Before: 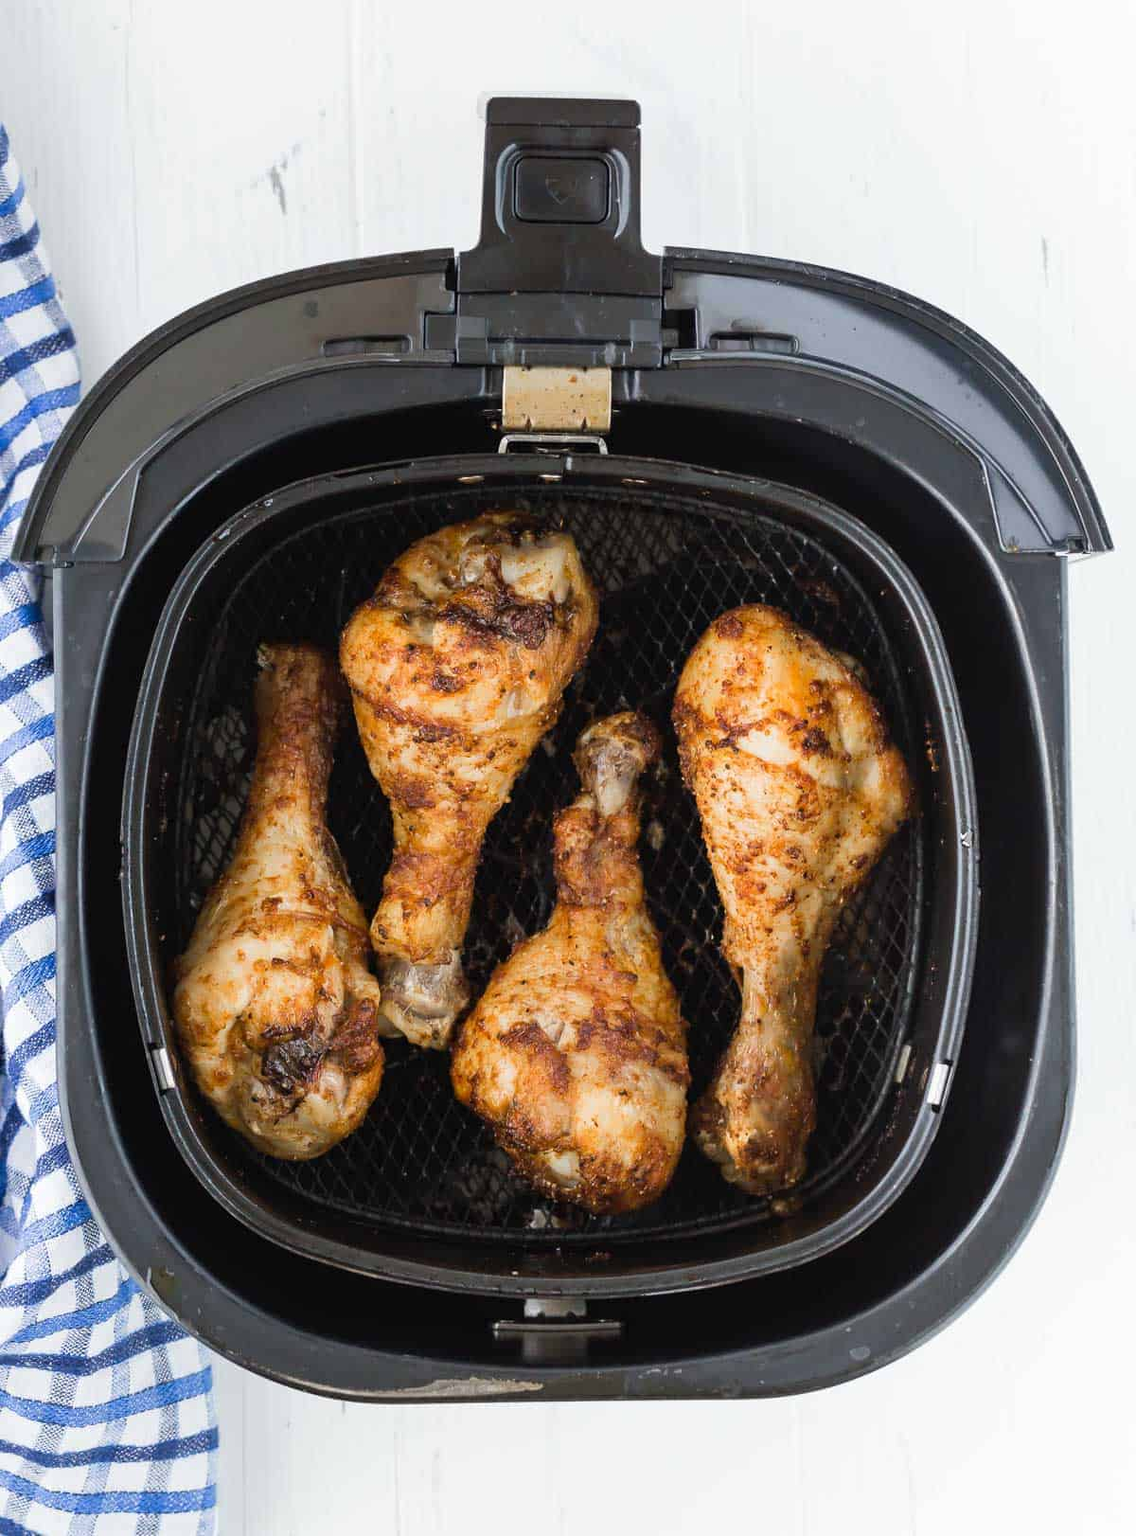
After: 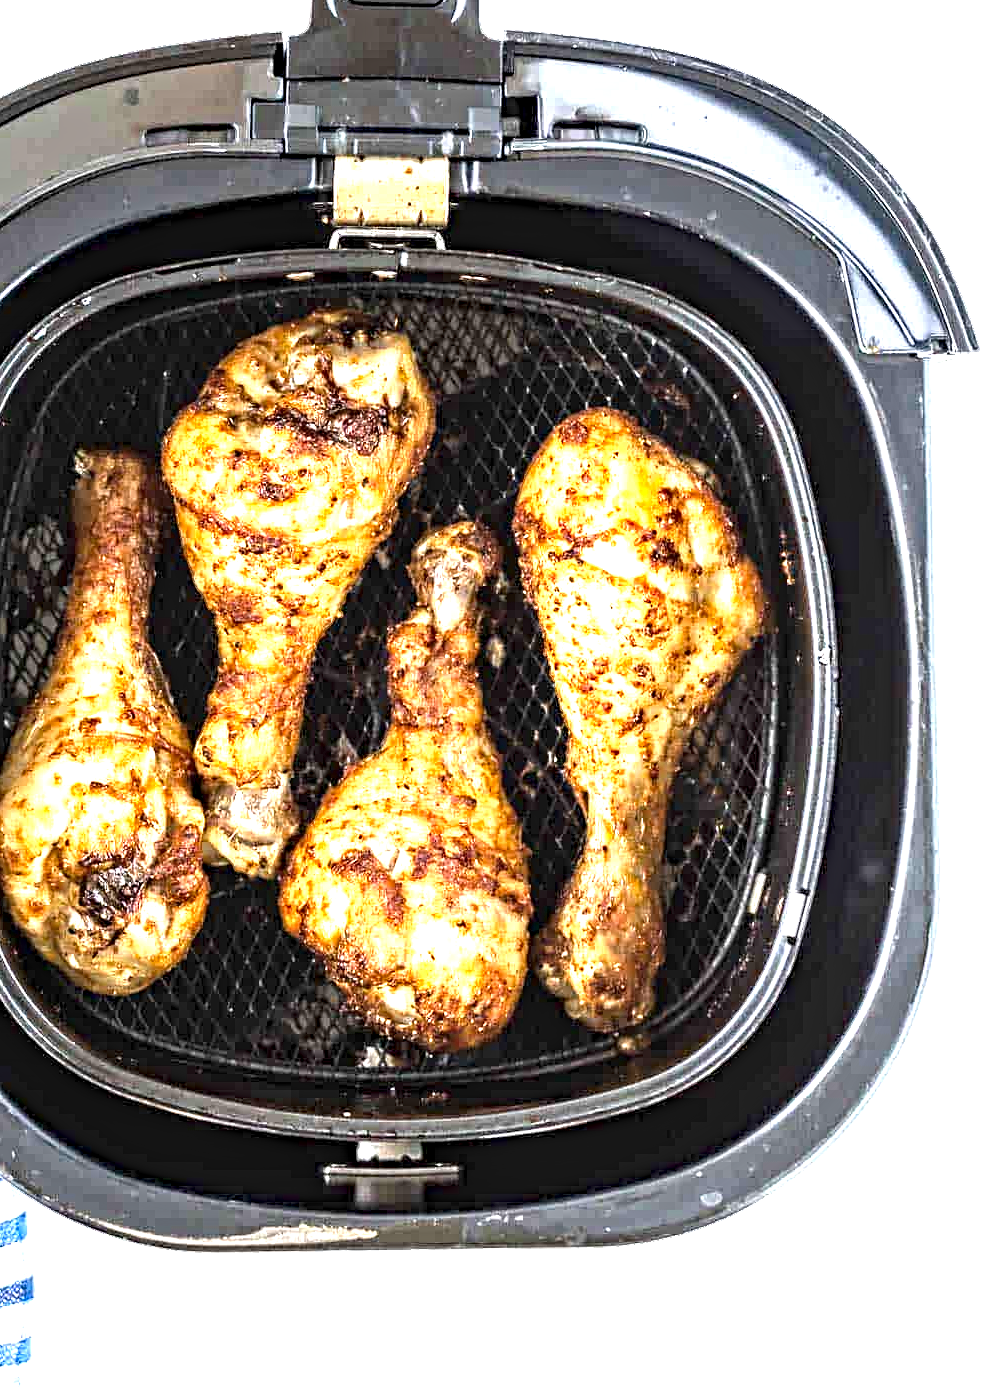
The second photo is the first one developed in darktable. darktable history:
haze removal: compatibility mode true, adaptive false
crop: left 16.476%, top 14.227%
contrast equalizer: y [[0.5, 0.542, 0.583, 0.625, 0.667, 0.708], [0.5 ×6], [0.5 ×6], [0 ×6], [0 ×6]]
exposure: black level correction 0, exposure 1.617 EV, compensate highlight preservation false
